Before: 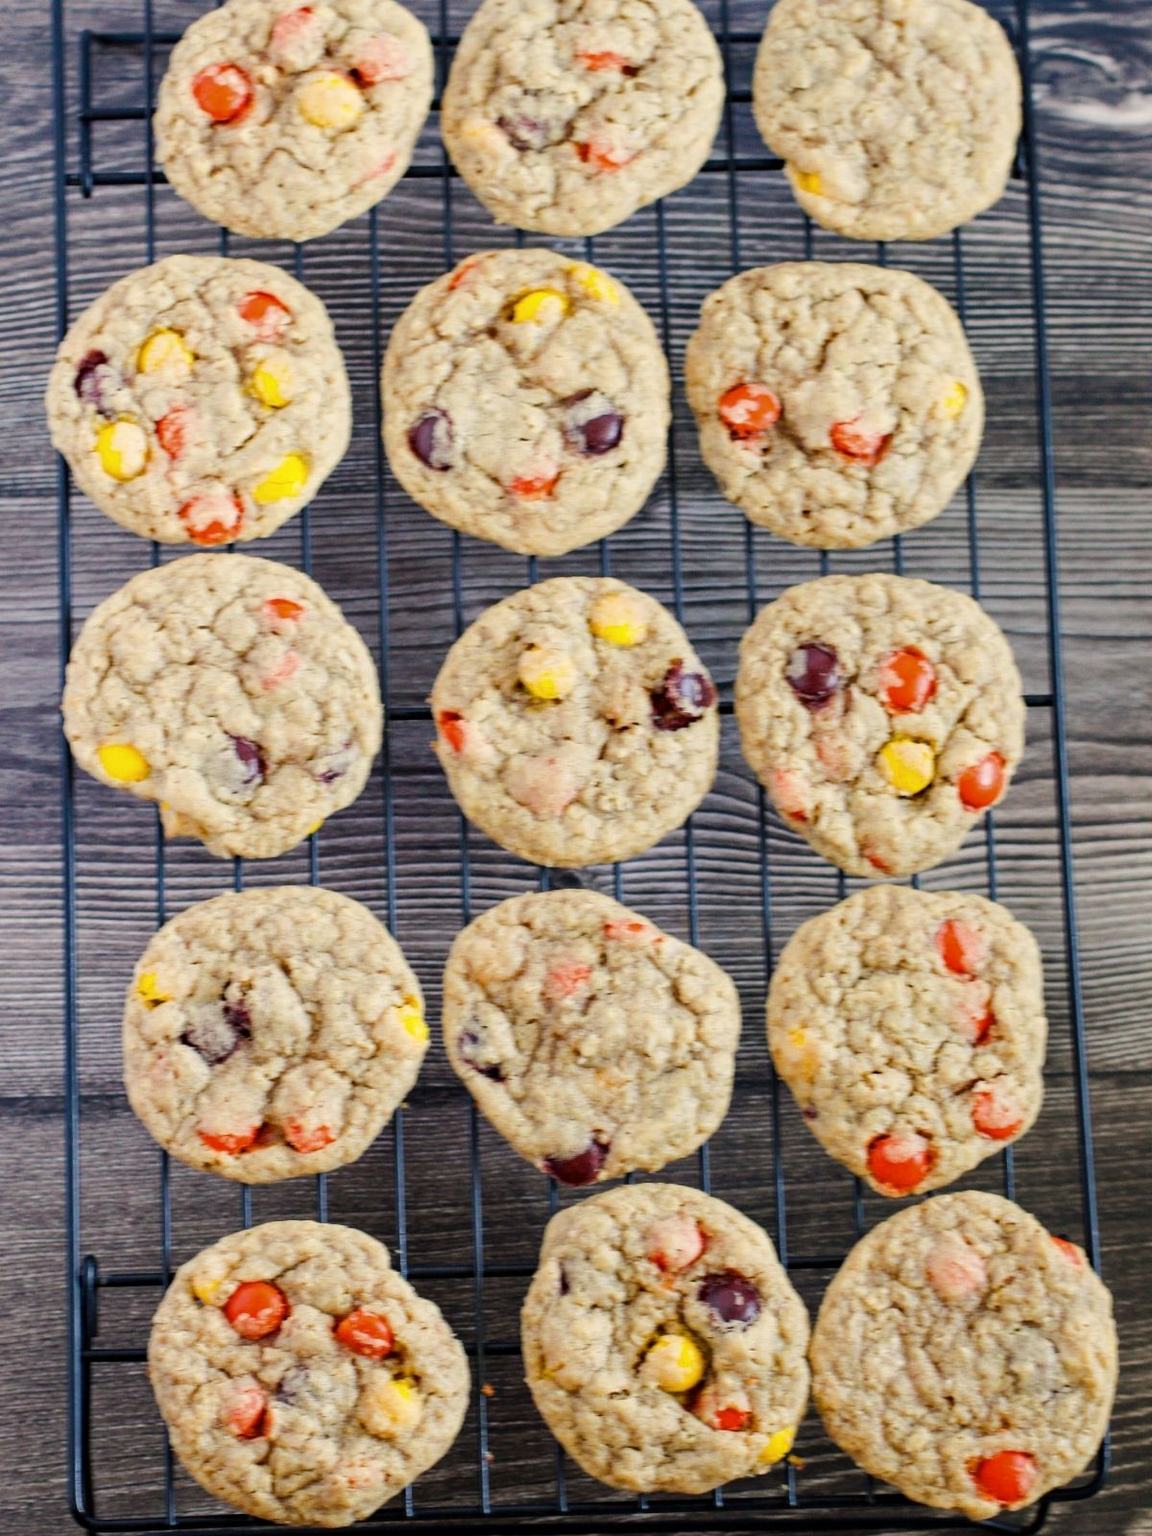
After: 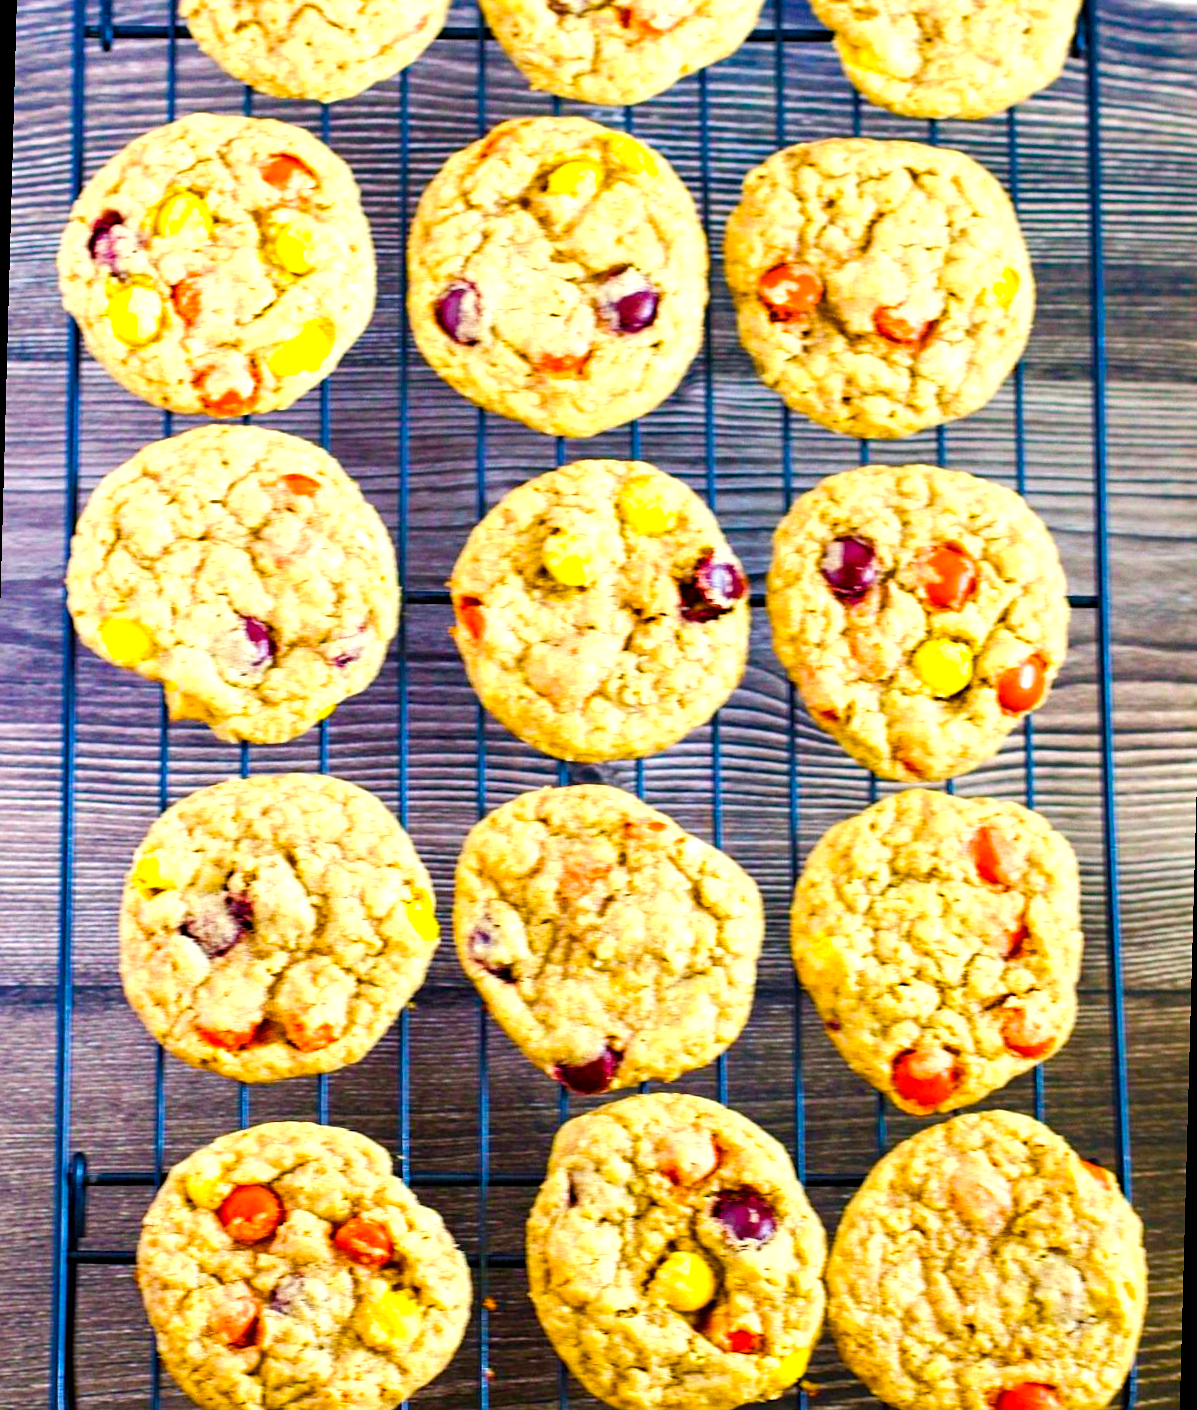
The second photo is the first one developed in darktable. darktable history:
crop and rotate: top 6.25%
sharpen: amount 0.2
rotate and perspective: rotation 1.57°, crop left 0.018, crop right 0.982, crop top 0.039, crop bottom 0.961
color balance rgb: linear chroma grading › global chroma 25%, perceptual saturation grading › global saturation 40%, perceptual saturation grading › highlights -50%, perceptual saturation grading › shadows 30%, perceptual brilliance grading › global brilliance 25%, global vibrance 60%
